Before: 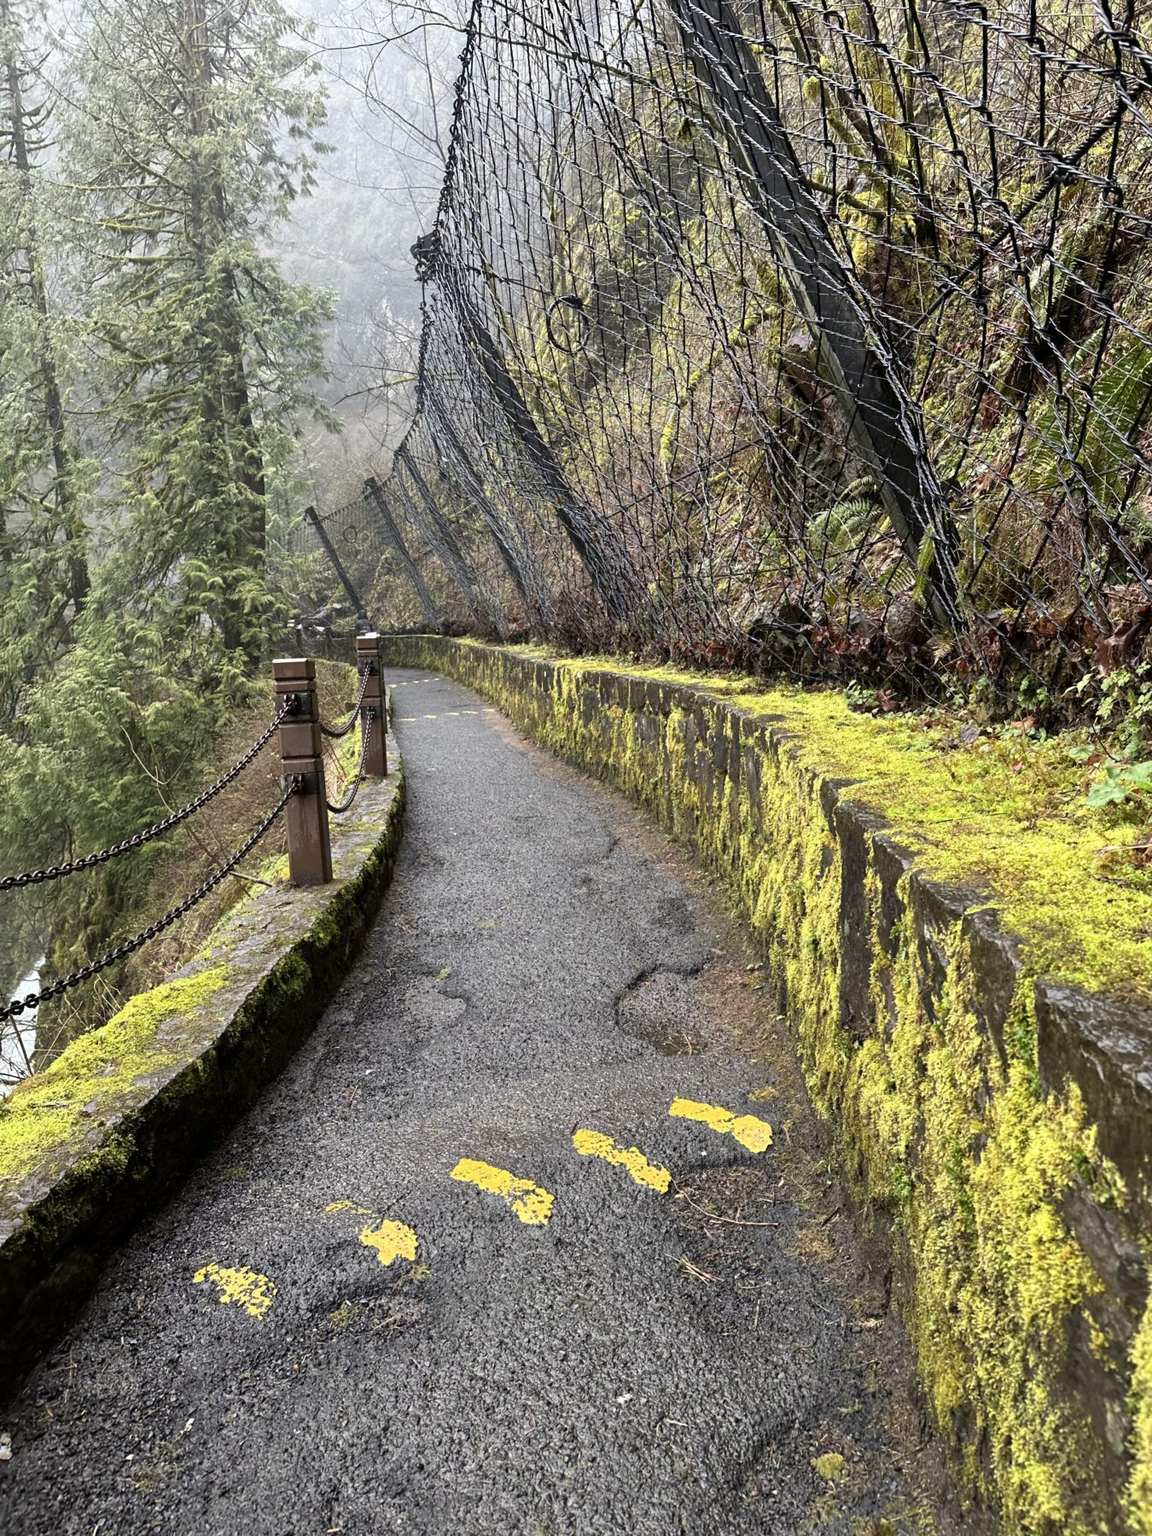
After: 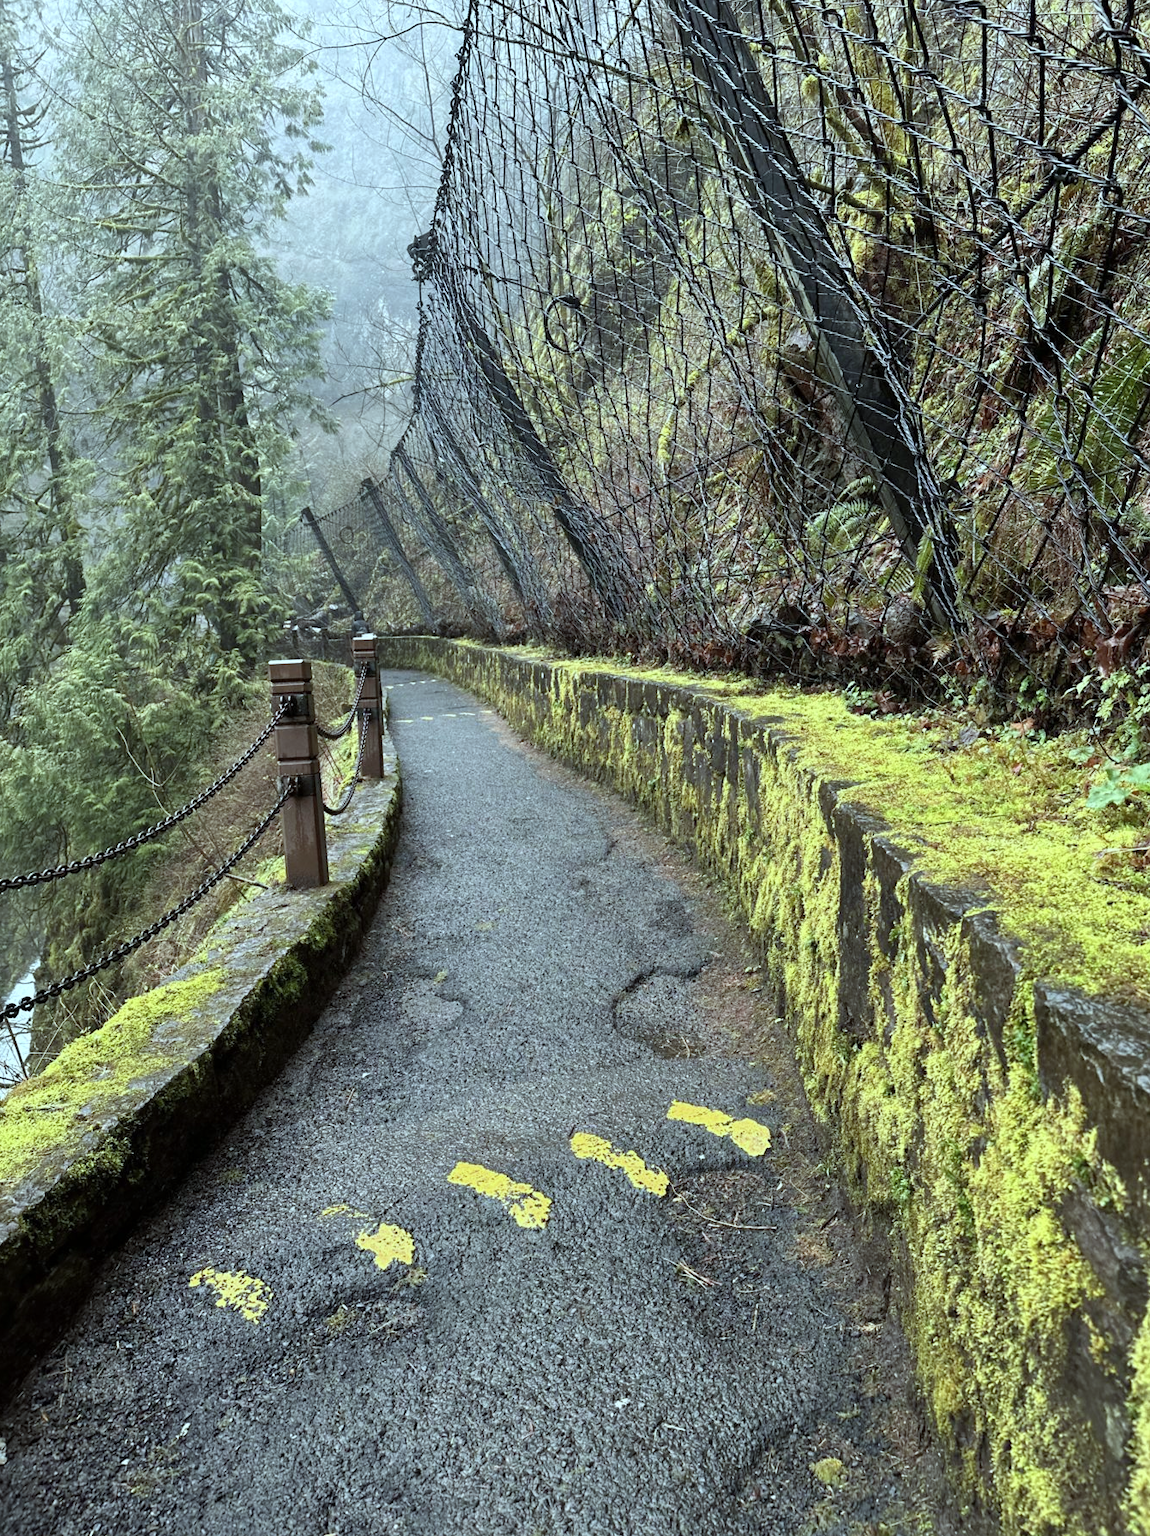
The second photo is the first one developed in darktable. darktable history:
crop and rotate: left 0.592%, top 0.152%, bottom 0.273%
color correction: highlights a* -10.37, highlights b* -9.99
